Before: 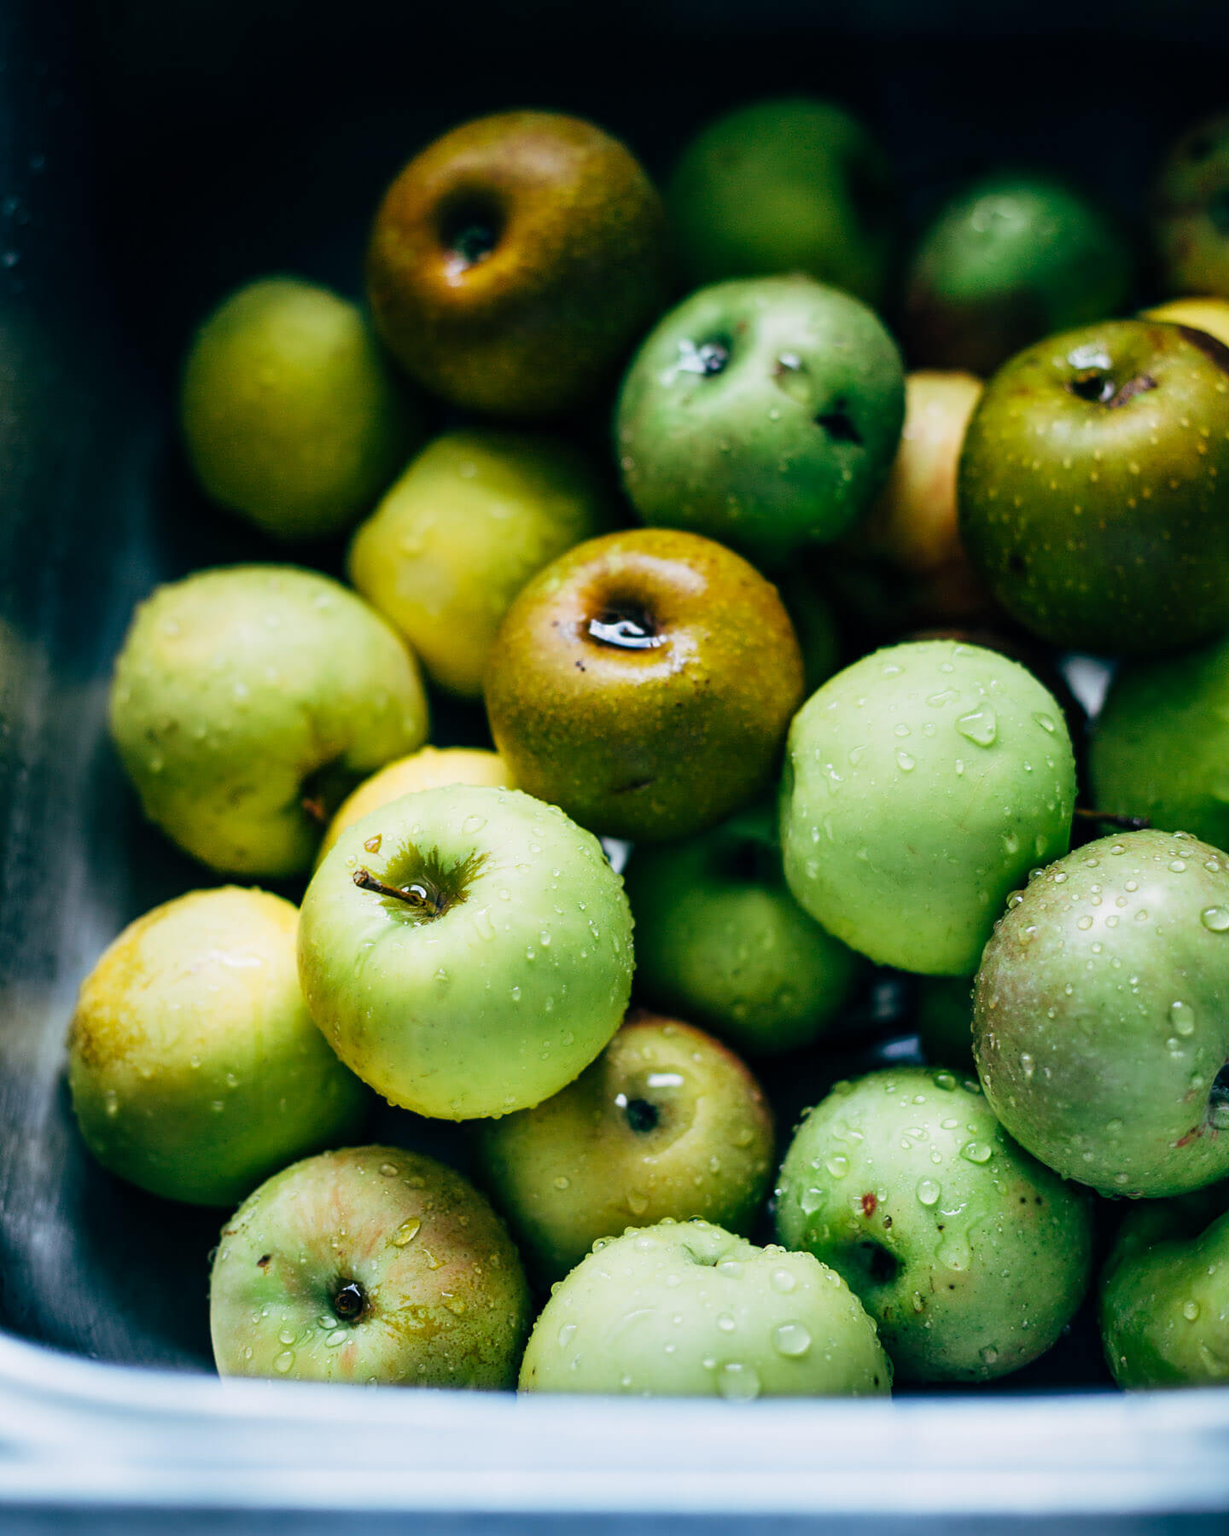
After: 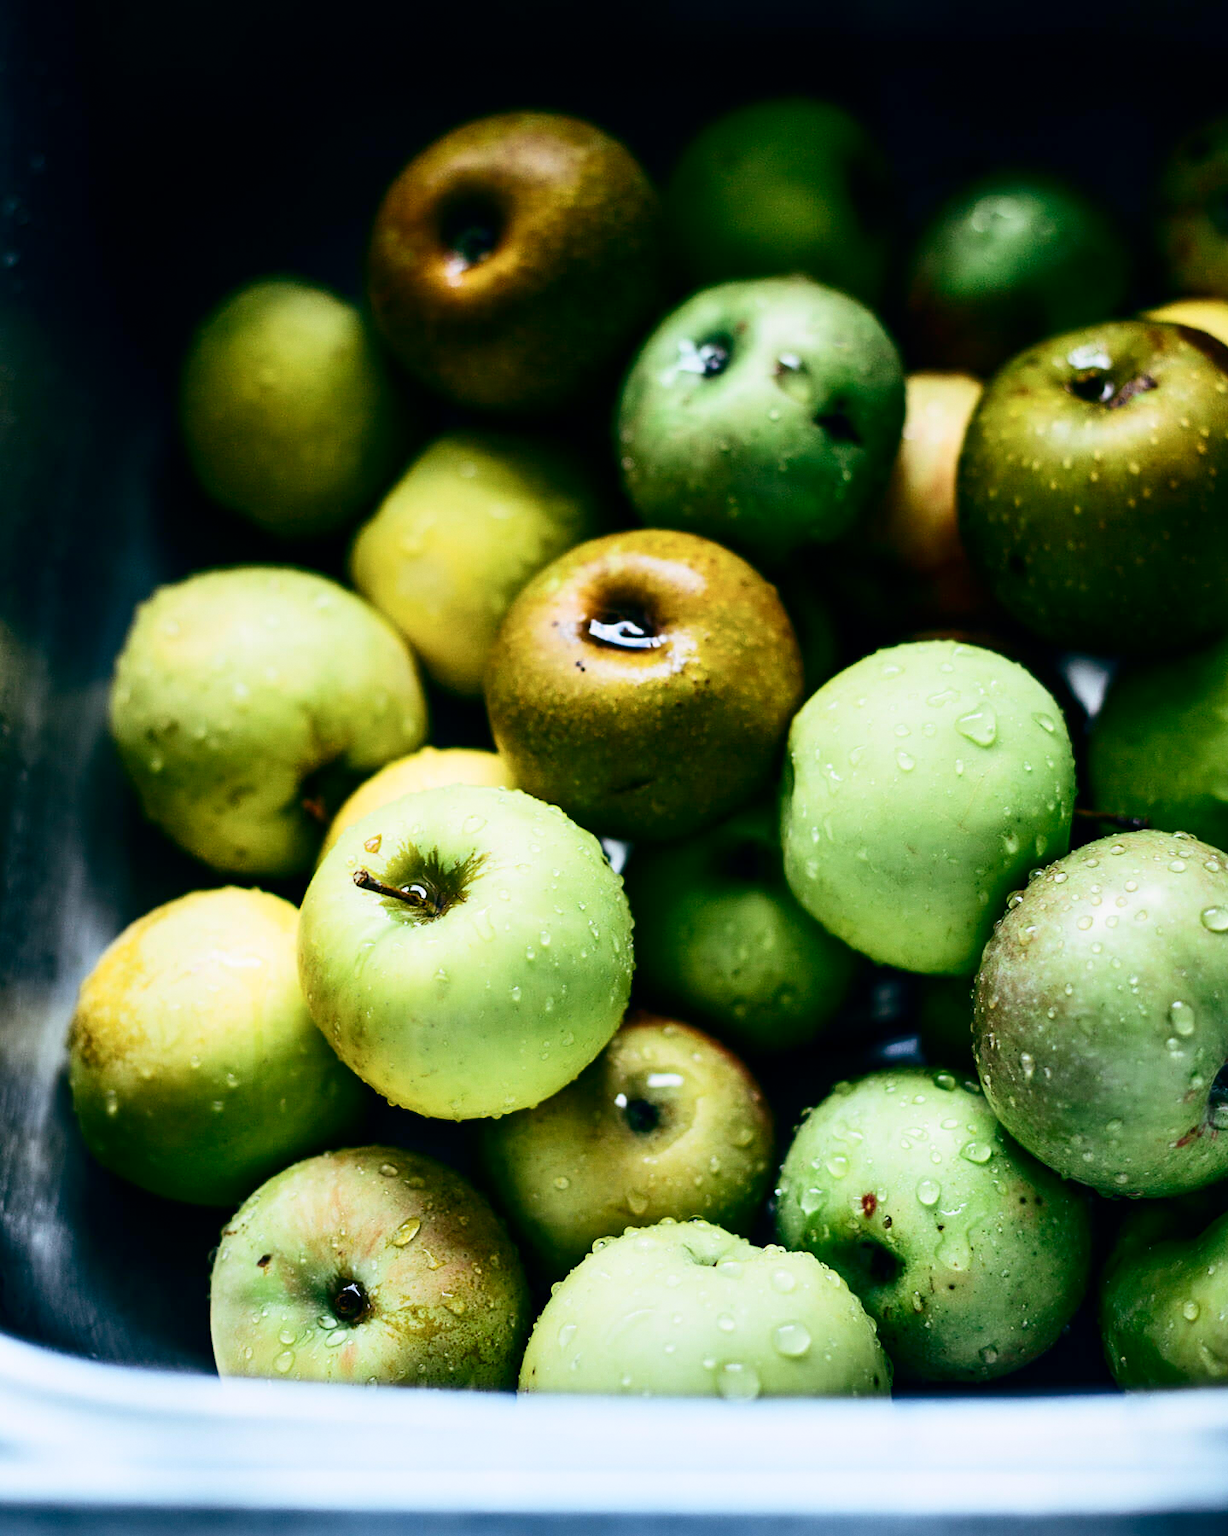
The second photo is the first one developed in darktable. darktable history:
contrast brightness saturation: contrast 0.28
grain: coarseness 0.09 ISO, strength 10%
